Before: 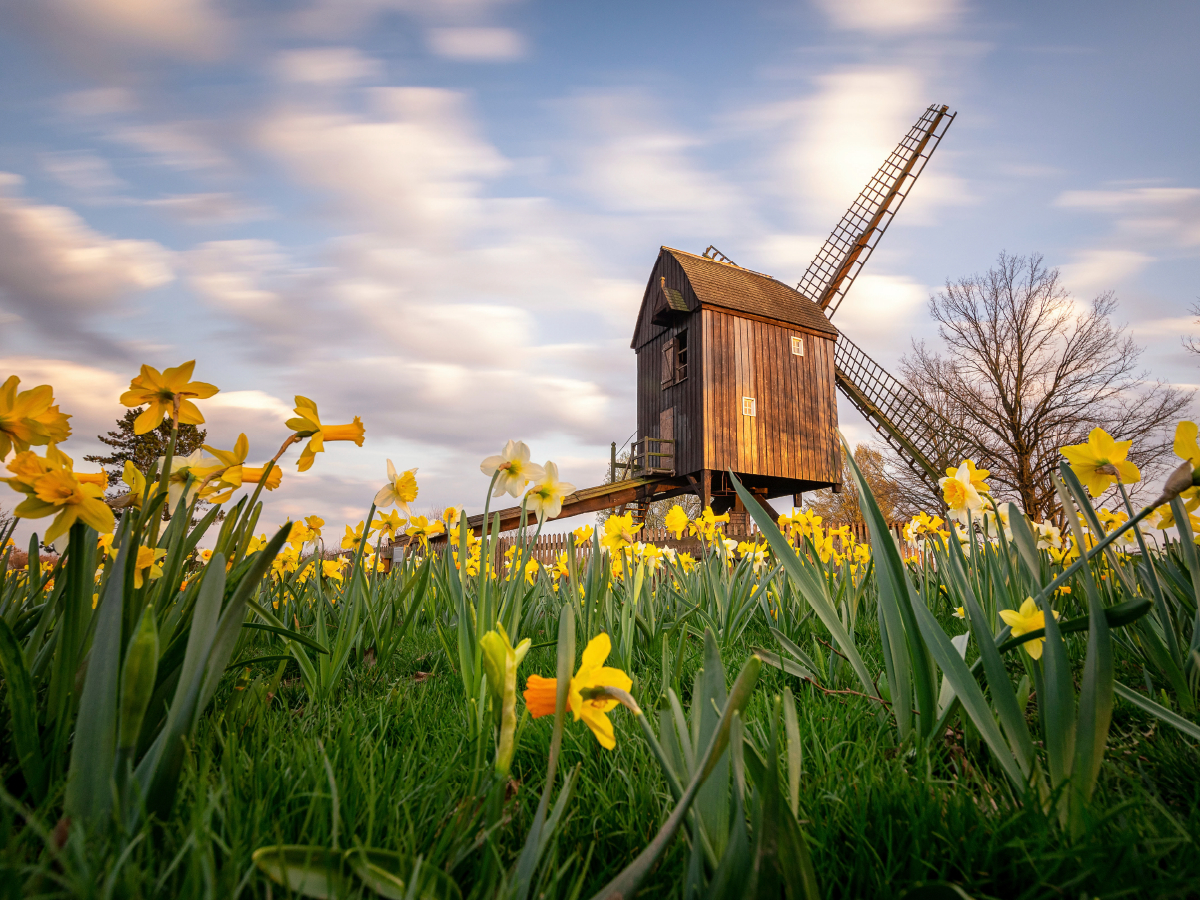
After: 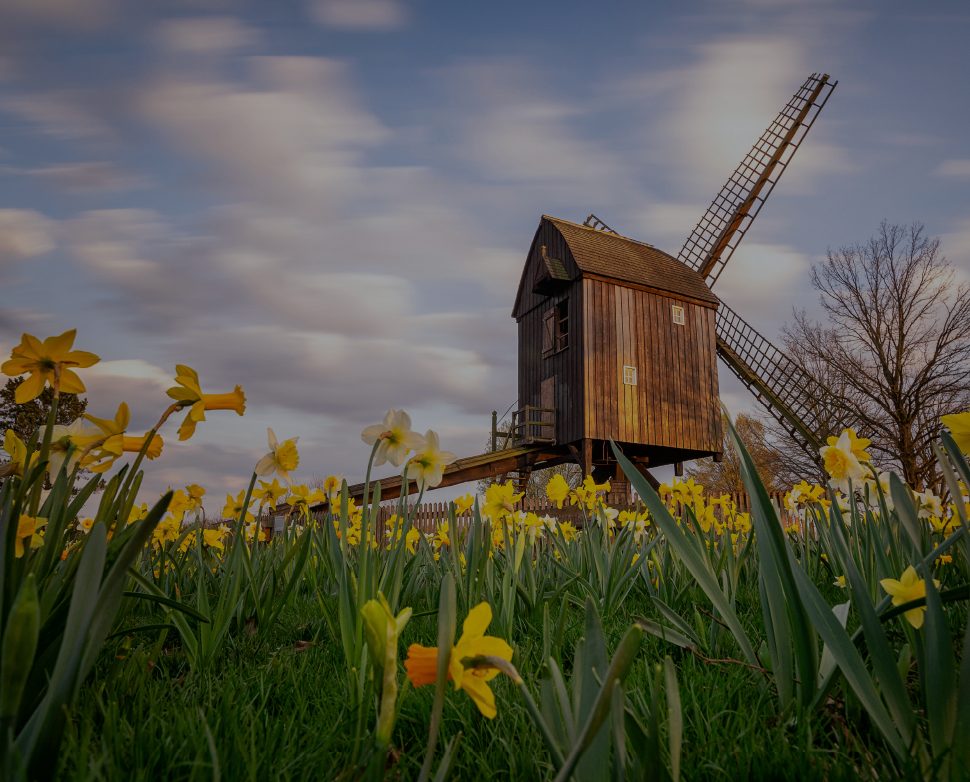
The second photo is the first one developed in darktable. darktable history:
white balance: red 0.983, blue 1.036
crop: left 9.929%, top 3.475%, right 9.188%, bottom 9.529%
exposure: exposure -1.468 EV, compensate highlight preservation false
